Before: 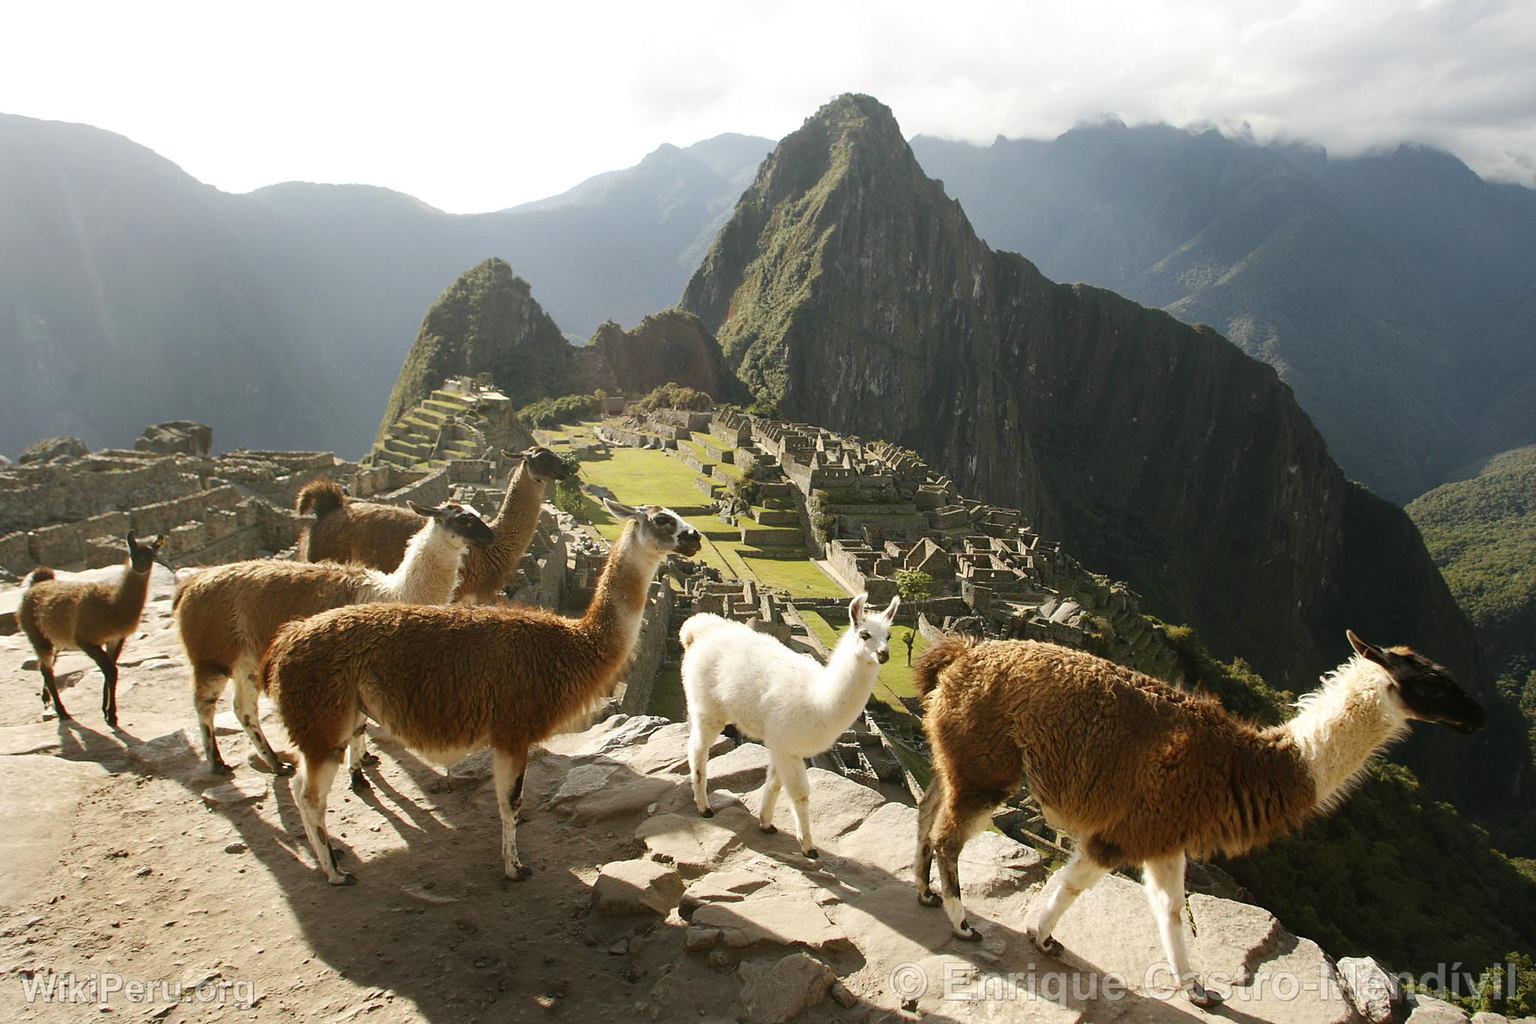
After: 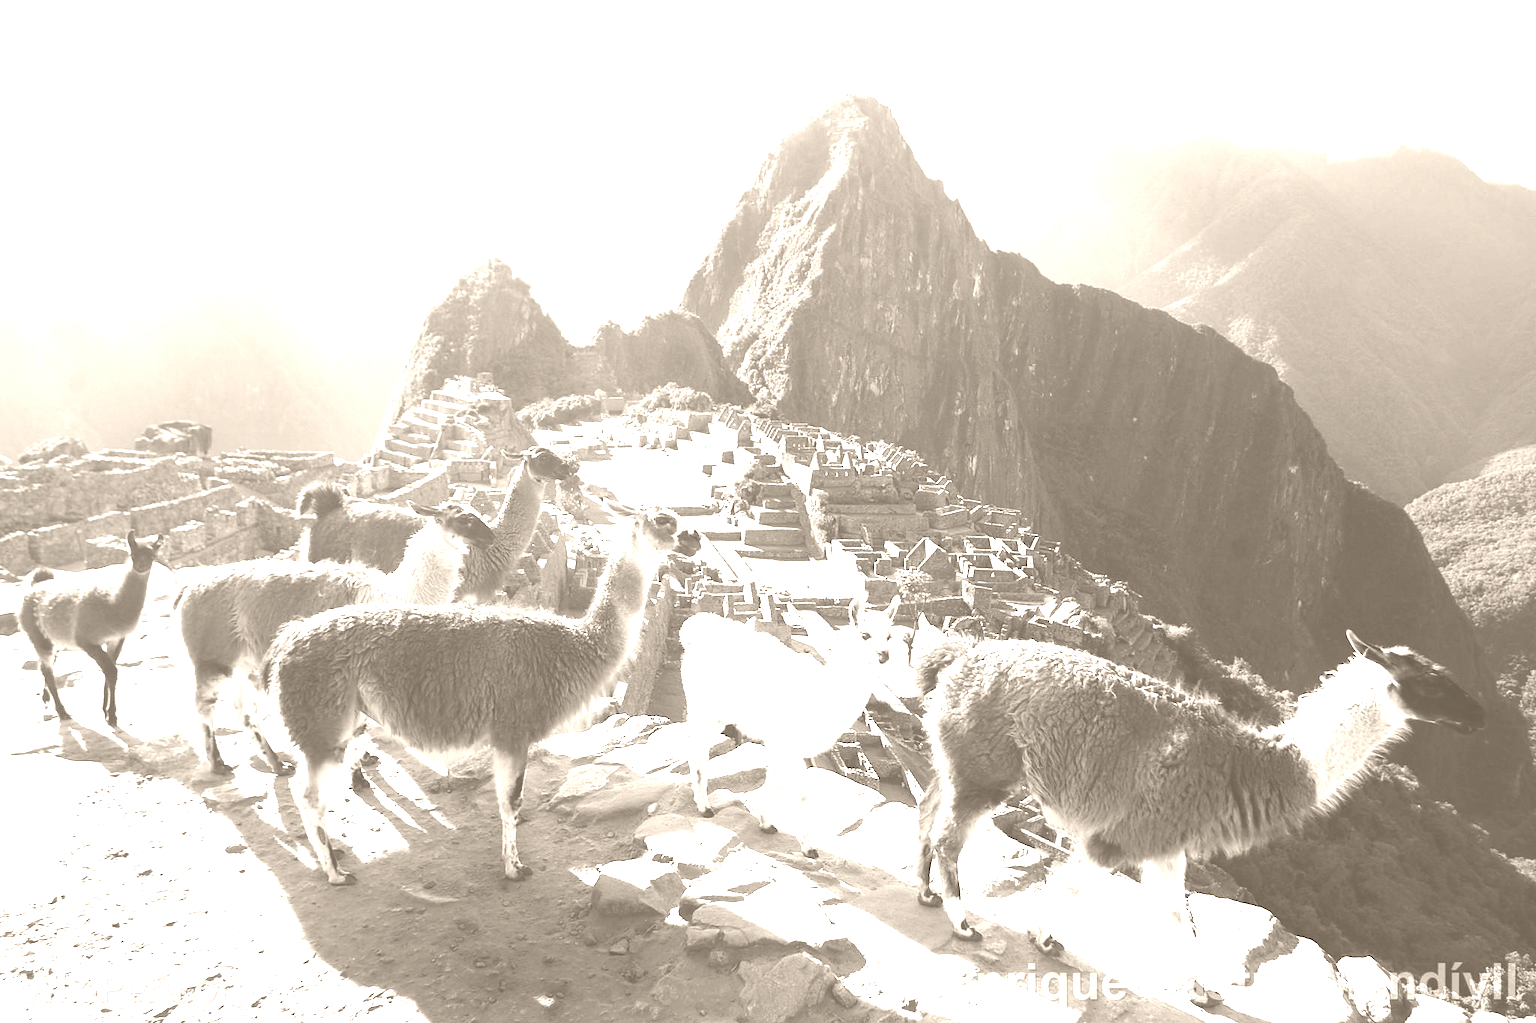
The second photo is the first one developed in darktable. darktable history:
colorize: hue 34.49°, saturation 35.33%, source mix 100%, version 1
exposure: black level correction -0.005, exposure 1 EV, compensate highlight preservation false
white balance: emerald 1
